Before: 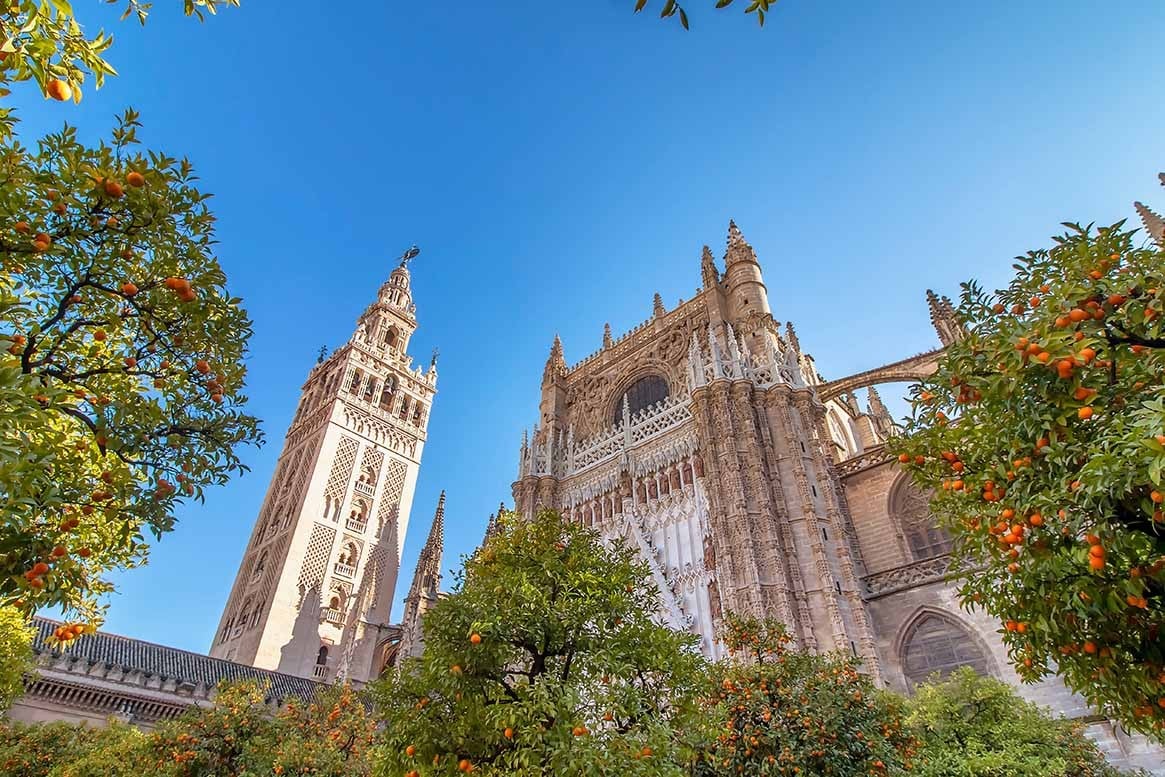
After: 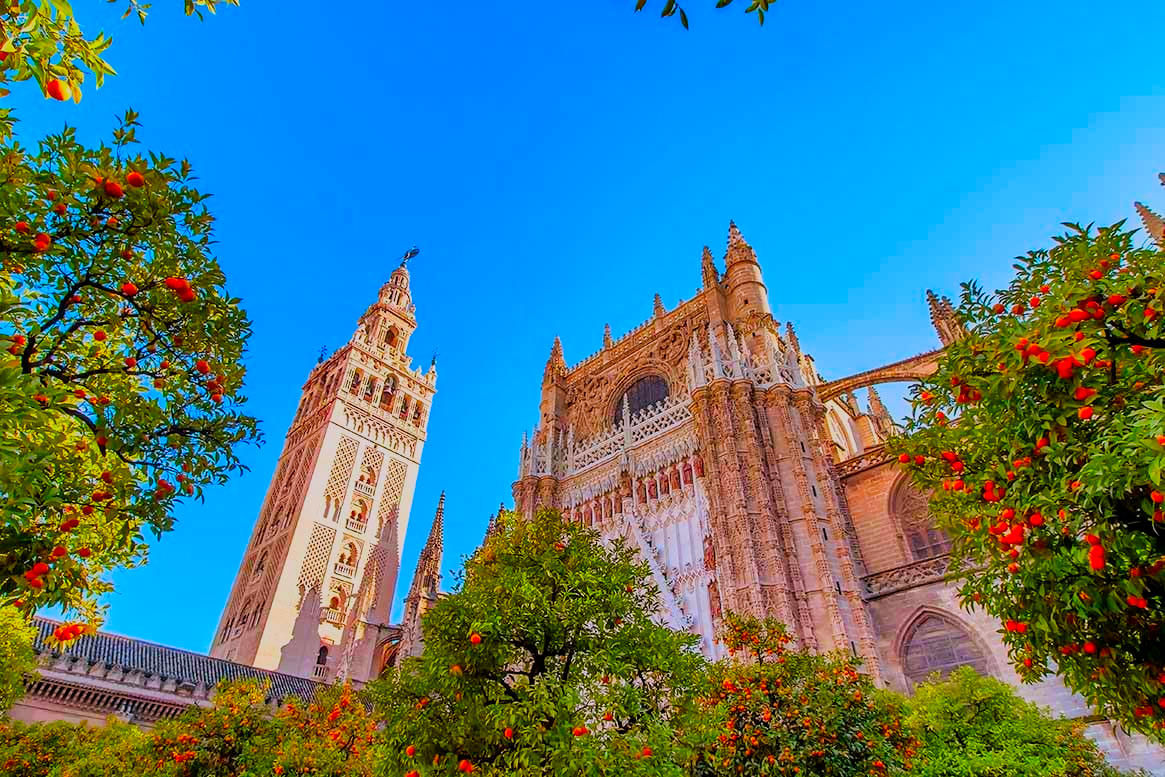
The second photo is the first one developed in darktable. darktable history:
filmic rgb: black relative exposure -7.65 EV, white relative exposure 4.56 EV, hardness 3.61, contrast 1.057, iterations of high-quality reconstruction 10
color correction: highlights a* 1.53, highlights b* -1.83, saturation 2.45
